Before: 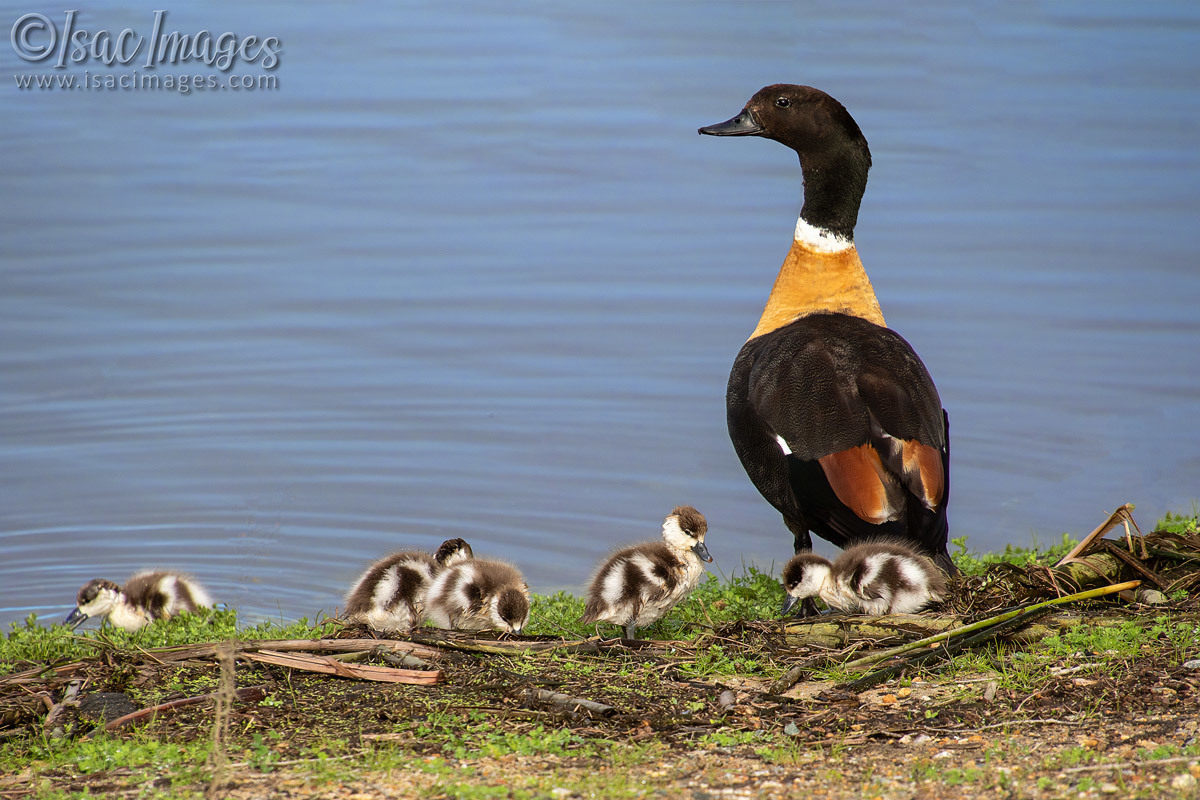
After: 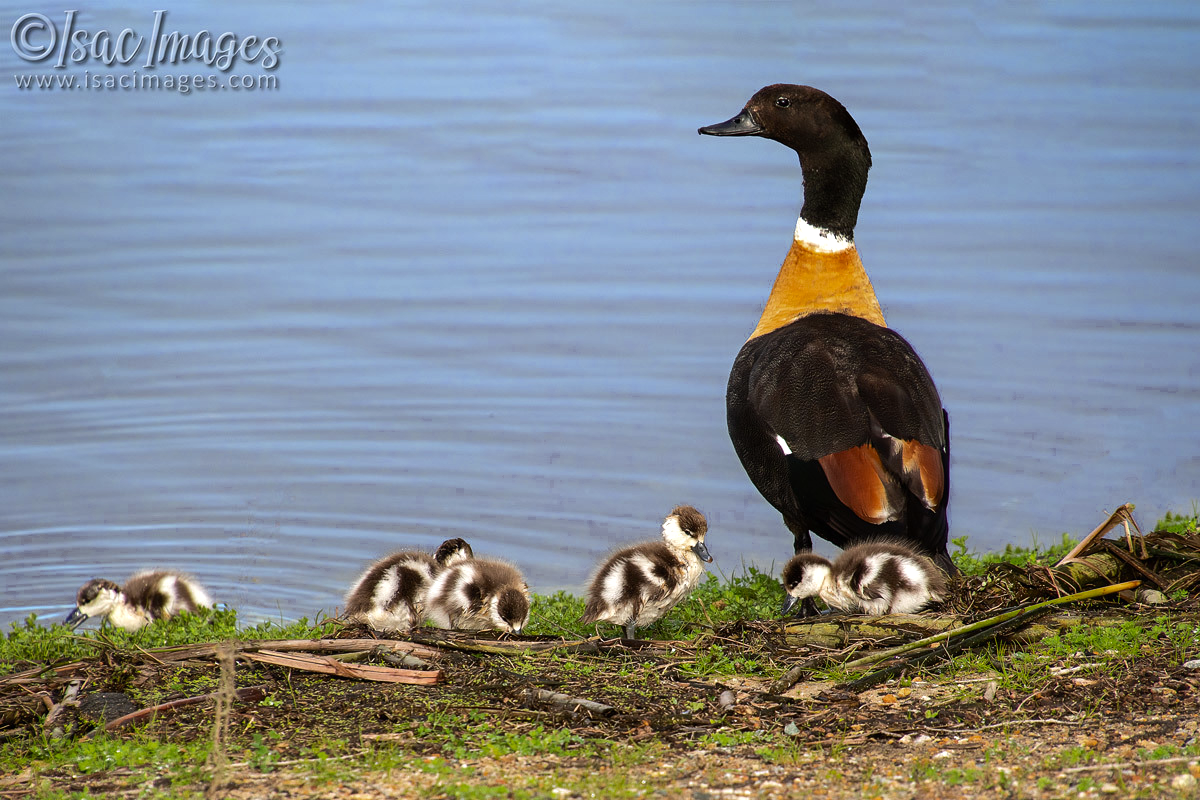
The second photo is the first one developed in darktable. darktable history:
tone equalizer: -8 EV -0.404 EV, -7 EV -0.369 EV, -6 EV -0.298 EV, -5 EV -0.202 EV, -3 EV 0.196 EV, -2 EV 0.337 EV, -1 EV 0.415 EV, +0 EV 0.415 EV, edges refinement/feathering 500, mask exposure compensation -1.57 EV, preserve details no
color zones: curves: ch0 [(0.27, 0.396) (0.563, 0.504) (0.75, 0.5) (0.787, 0.307)]
